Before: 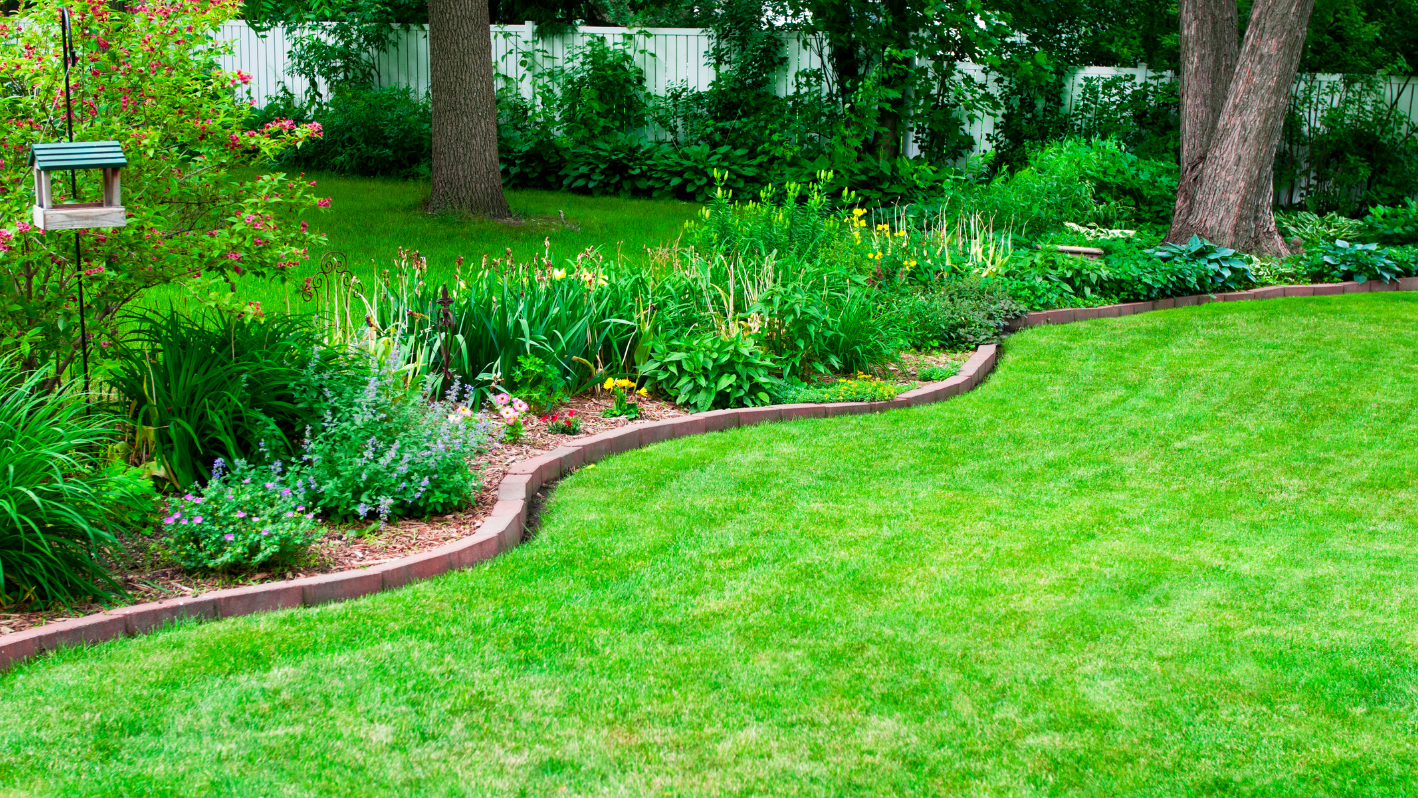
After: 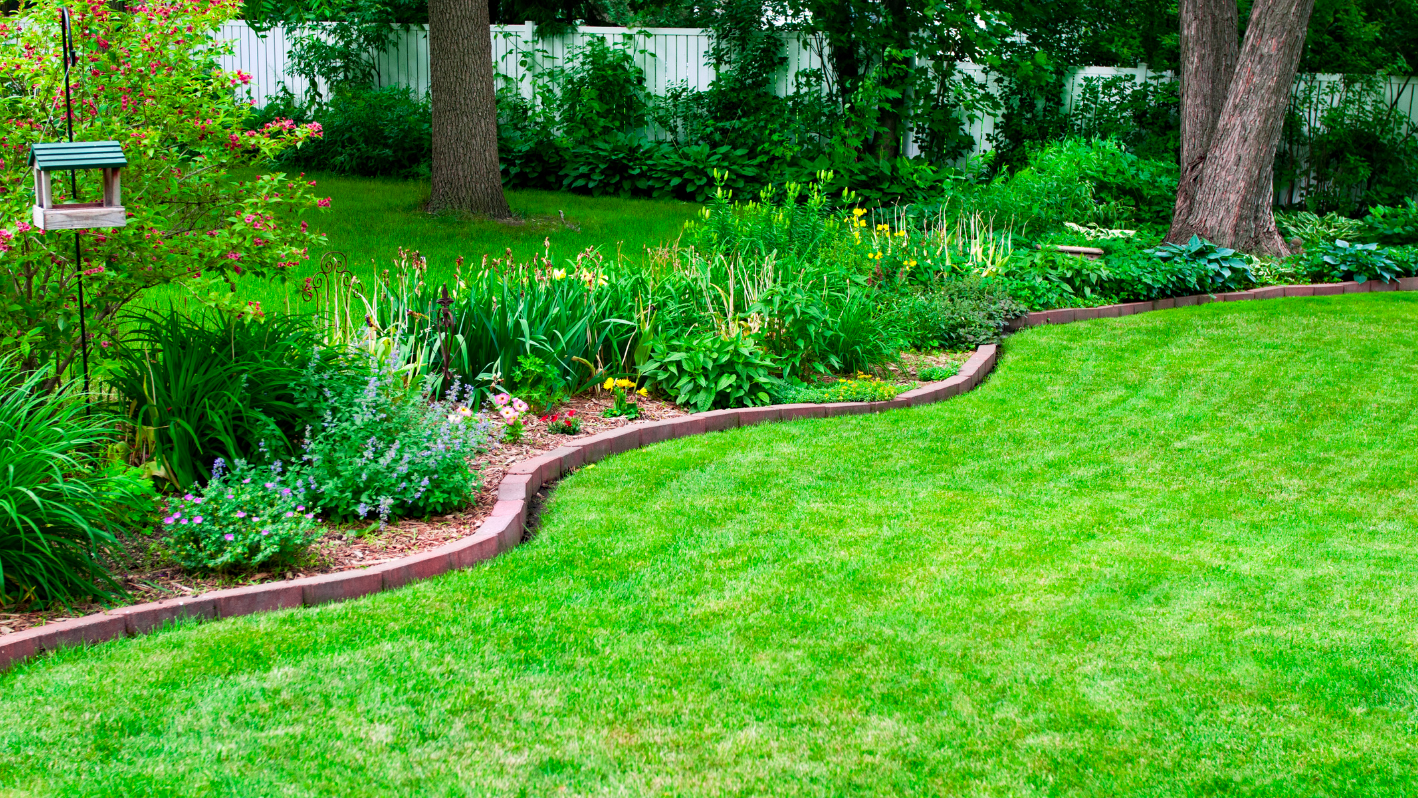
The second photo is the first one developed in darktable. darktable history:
haze removal: strength 0.296, distance 0.249, compatibility mode true, adaptive false
